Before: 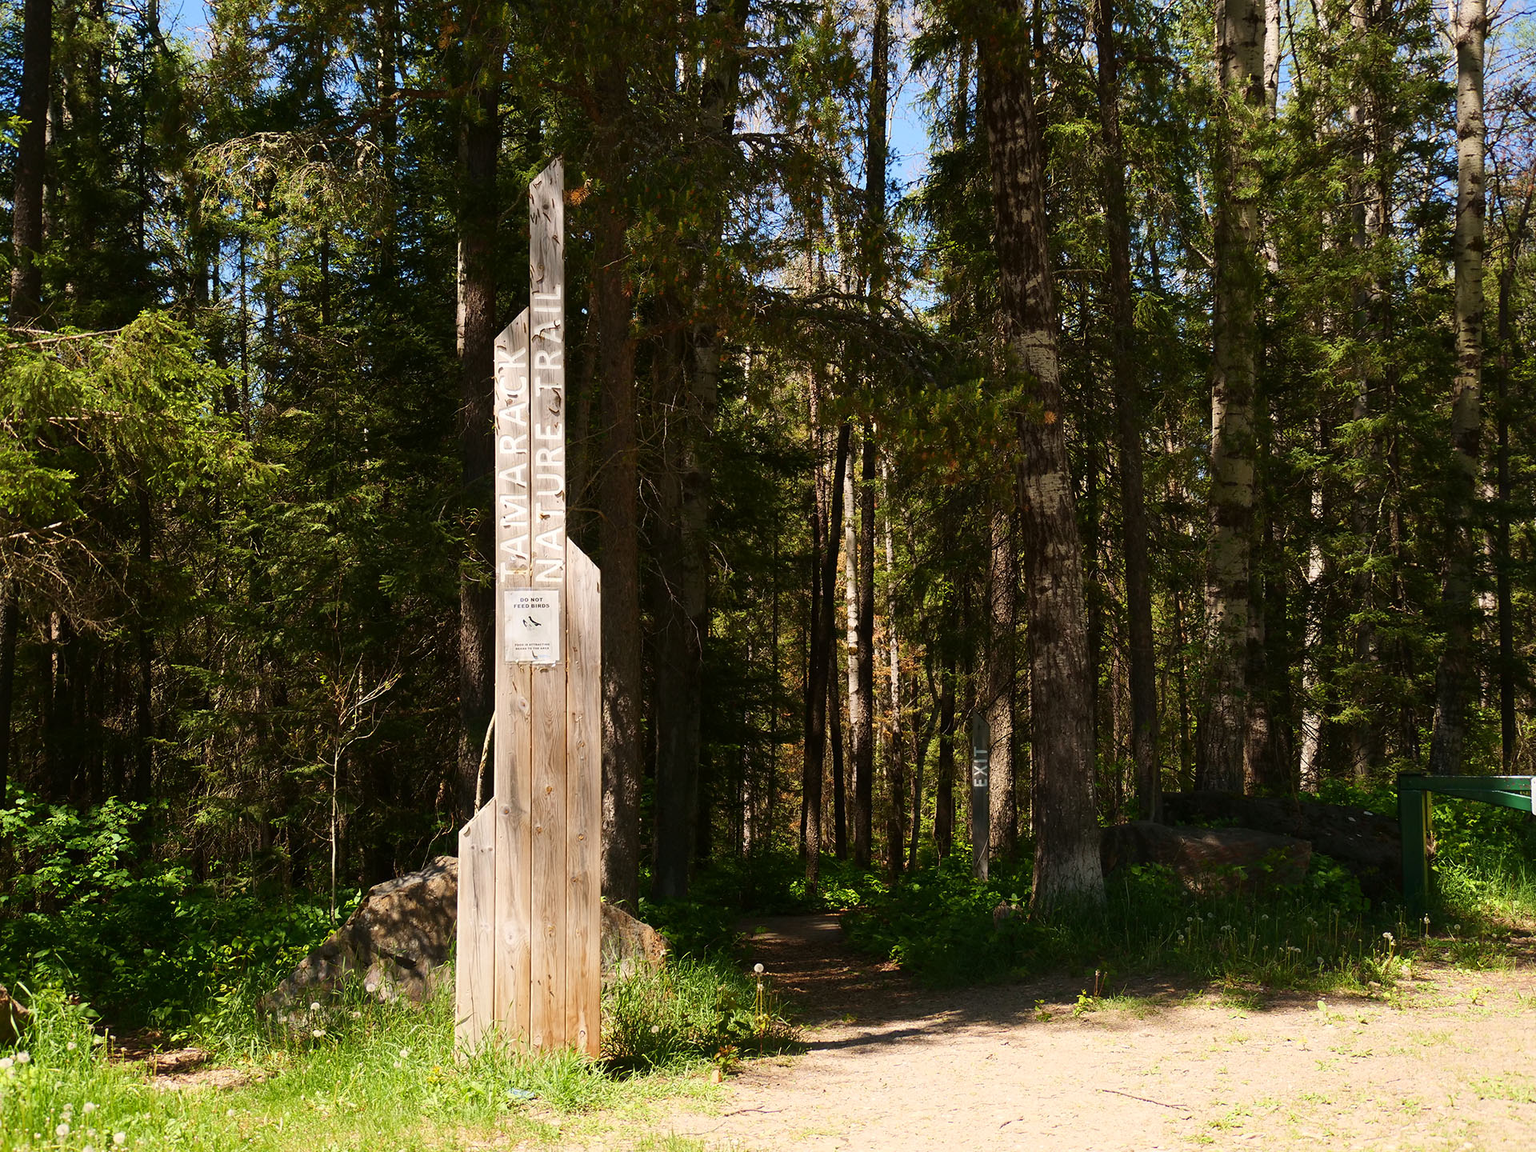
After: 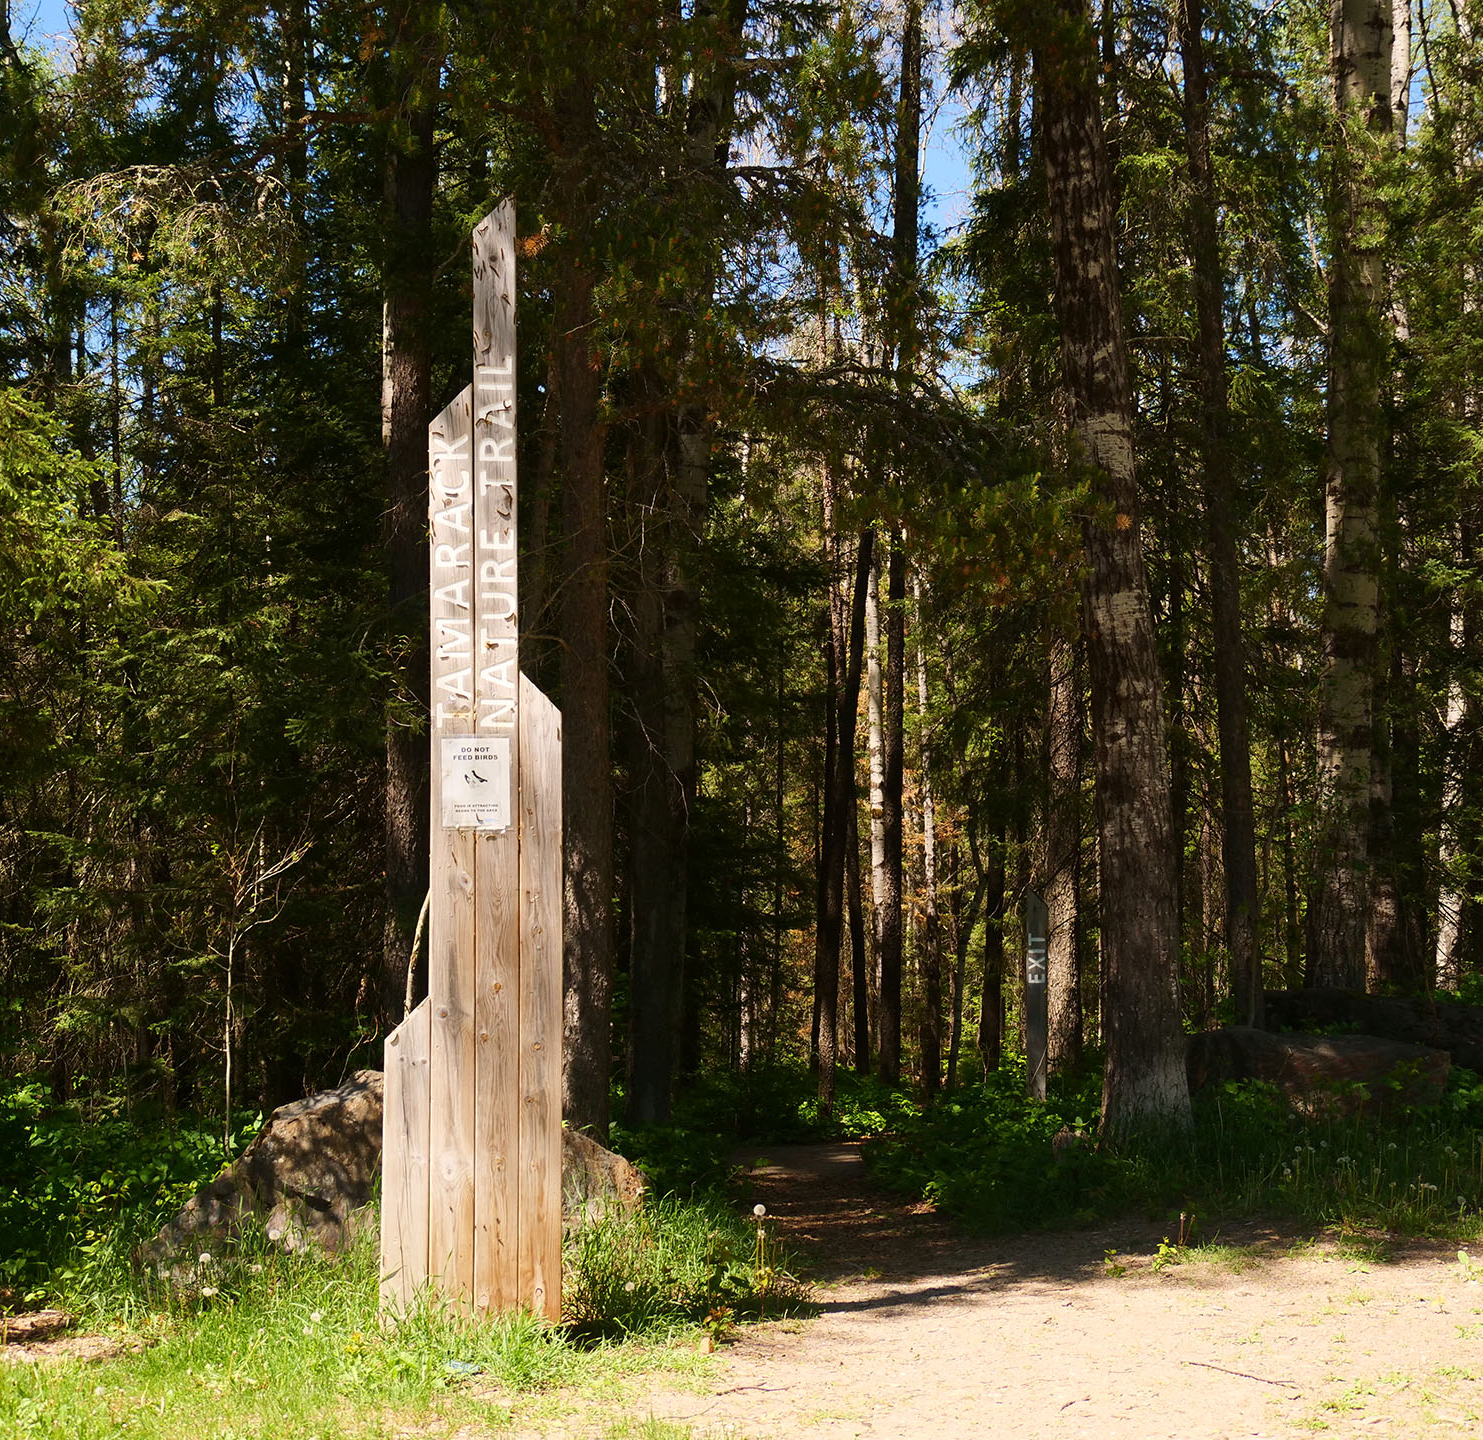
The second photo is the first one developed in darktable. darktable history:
crop: left 9.88%, right 12.88%
